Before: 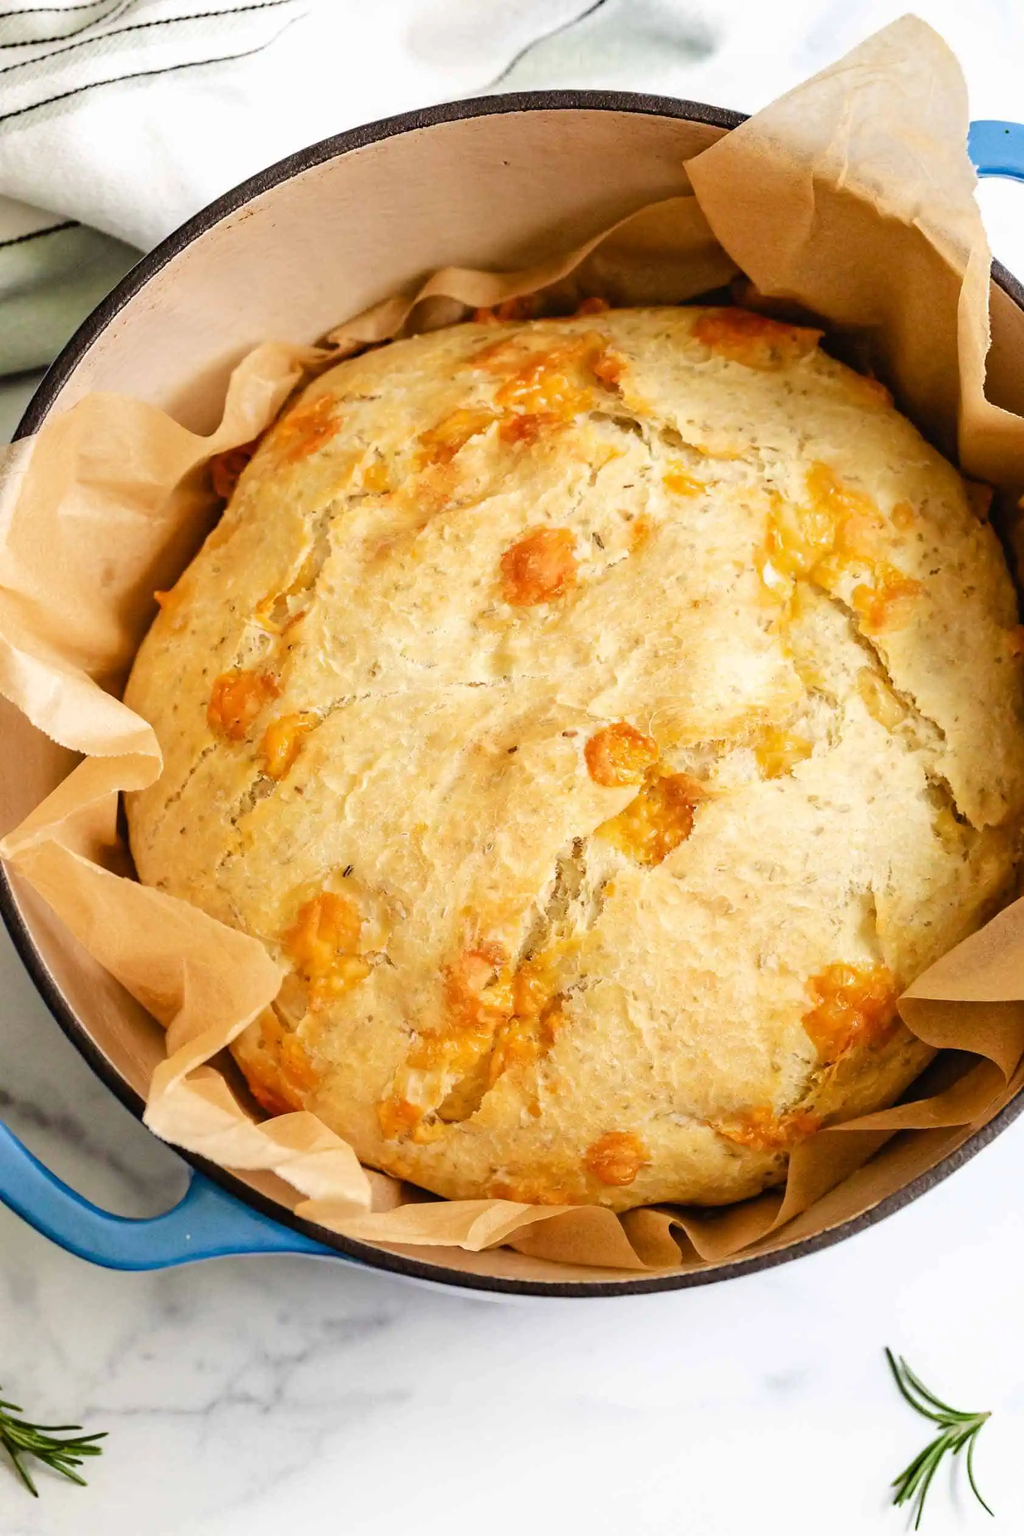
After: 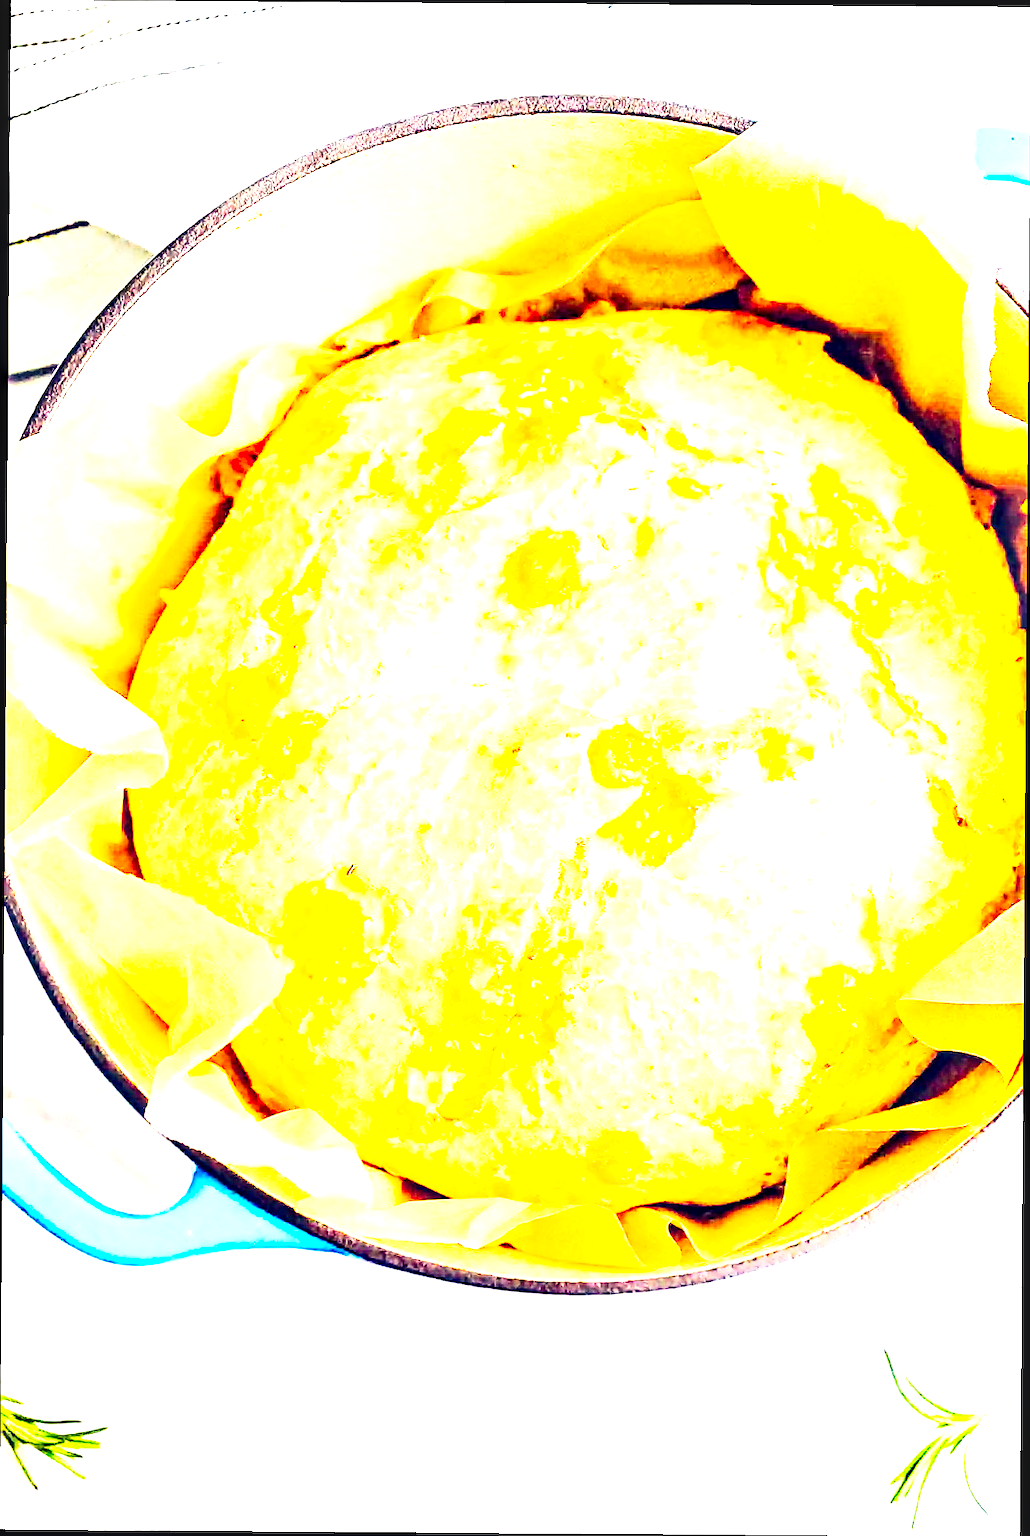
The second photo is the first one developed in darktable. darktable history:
exposure: black level correction 0, exposure 0.7 EV, compensate exposure bias true, compensate highlight preservation false
crop and rotate: angle -0.422°
tone equalizer: -7 EV 0.149 EV, -6 EV 0.584 EV, -5 EV 1.18 EV, -4 EV 1.34 EV, -3 EV 1.14 EV, -2 EV 0.6 EV, -1 EV 0.16 EV, edges refinement/feathering 500, mask exposure compensation -1.57 EV, preserve details guided filter
base curve: curves: ch0 [(0, 0) (0.028, 0.03) (0.121, 0.232) (0.46, 0.748) (0.859, 0.968) (1, 1)], preserve colors none
sharpen: on, module defaults
contrast brightness saturation: contrast 0.202, brightness 0.164, saturation 0.221
color balance rgb: shadows lift › chroma 4.189%, shadows lift › hue 254.06°, global offset › chroma 0.247%, global offset › hue 257.7°, perceptual saturation grading › global saturation 30.337%, perceptual brilliance grading › global brilliance 30.426%, perceptual brilliance grading › highlights 49.394%, perceptual brilliance grading › mid-tones 49.459%, perceptual brilliance grading › shadows -21.524%, global vibrance 20%
local contrast: highlights 81%, shadows 57%, detail 175%, midtone range 0.606
